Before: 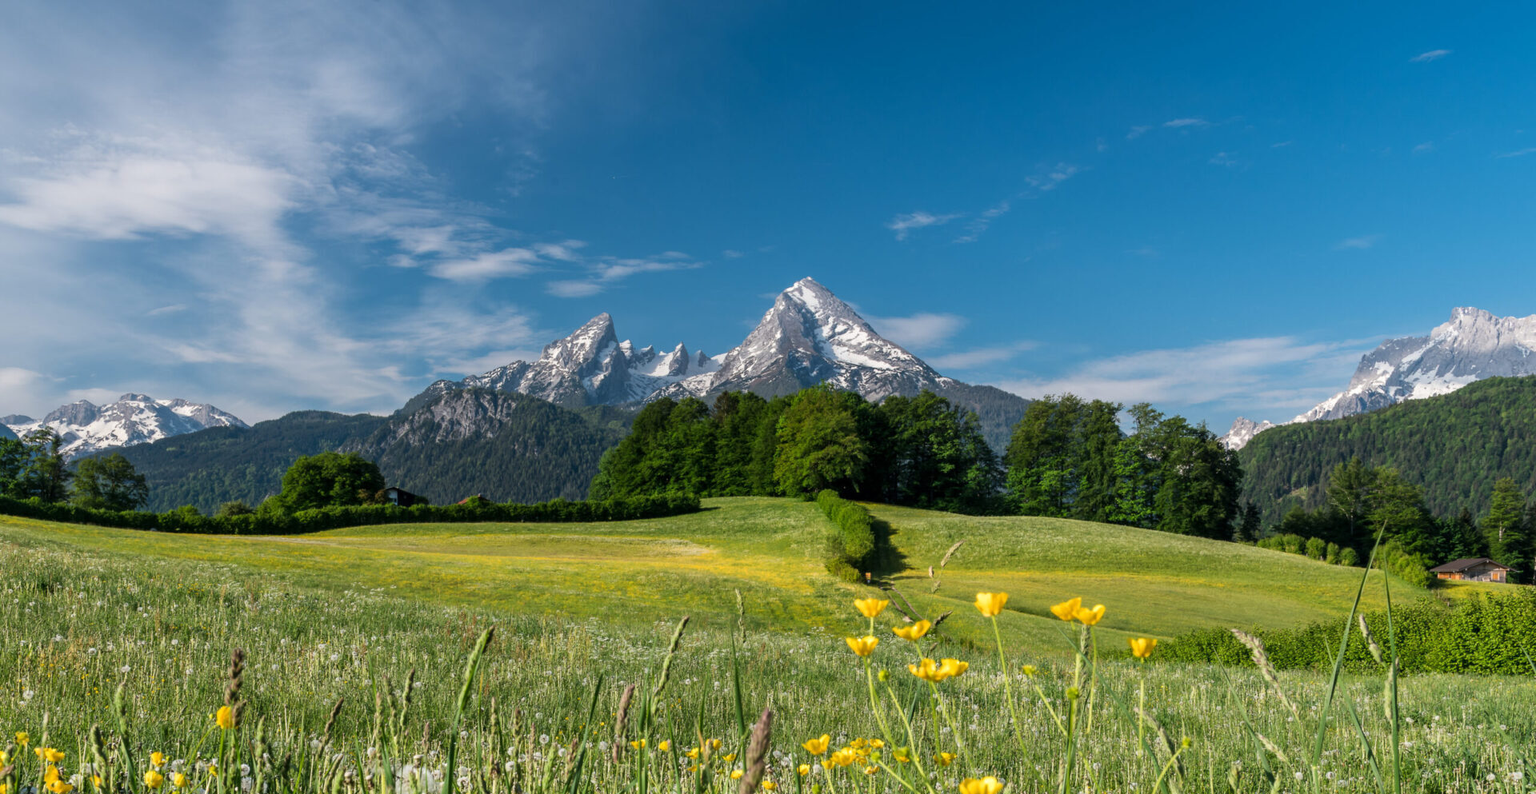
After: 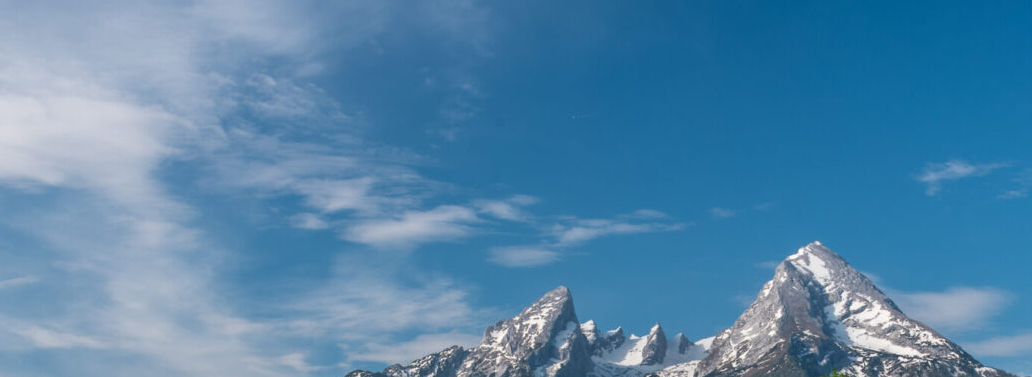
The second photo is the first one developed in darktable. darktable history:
crop: left 10.137%, top 10.668%, right 36.058%, bottom 51.314%
